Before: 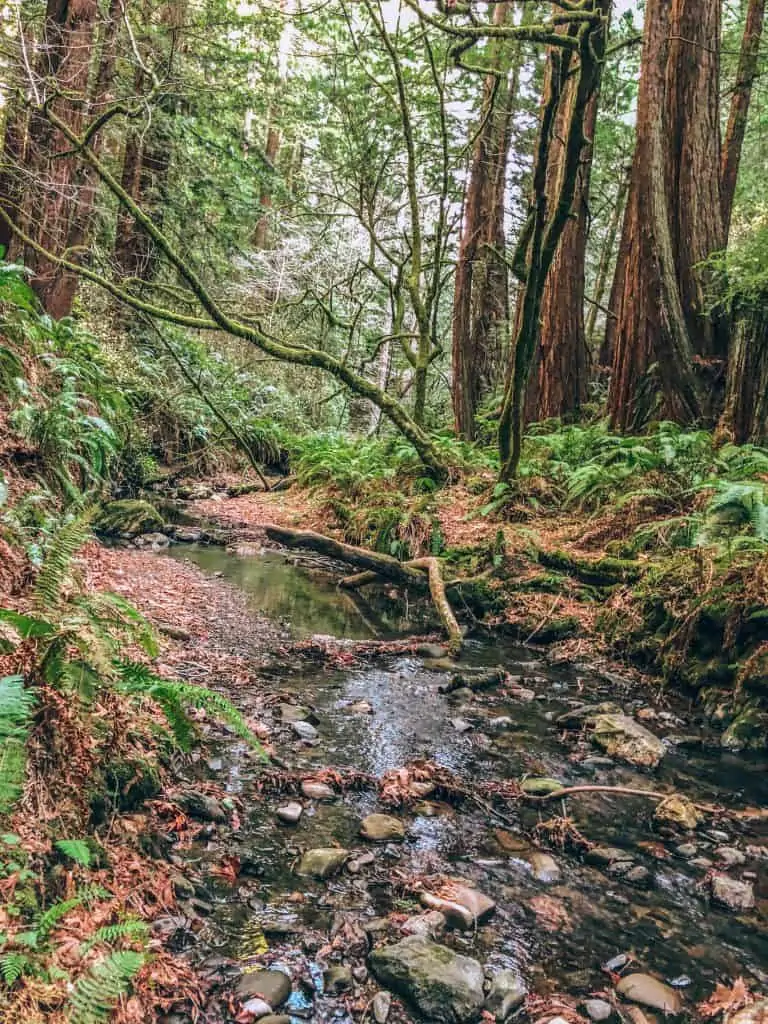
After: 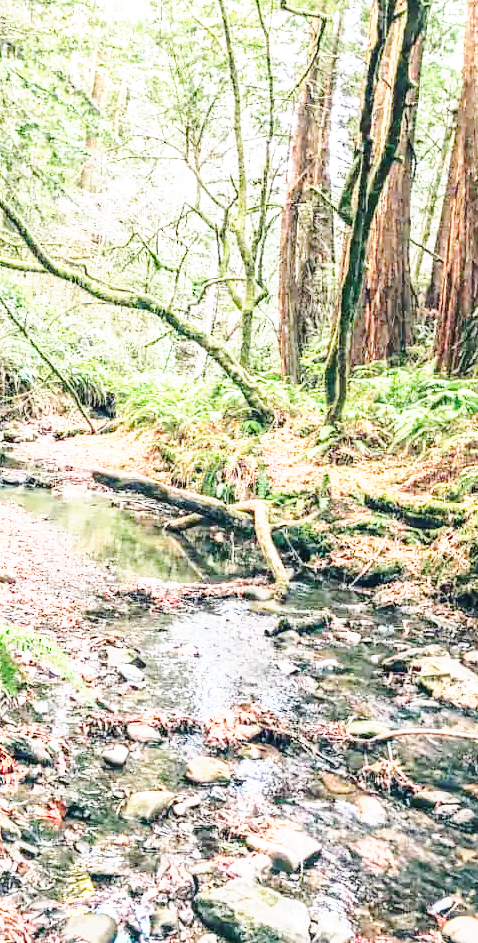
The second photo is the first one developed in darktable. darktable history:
base curve: curves: ch0 [(0, 0) (0.025, 0.046) (0.112, 0.277) (0.467, 0.74) (0.814, 0.929) (1, 0.942)], preserve colors none
crop and rotate: left 22.734%, top 5.646%, right 15.025%, bottom 2.252%
exposure: black level correction 0, exposure 0.93 EV, compensate highlight preservation false
tone equalizer: -8 EV -0.763 EV, -7 EV -0.739 EV, -6 EV -0.58 EV, -5 EV -0.383 EV, -3 EV 0.403 EV, -2 EV 0.6 EV, -1 EV 0.677 EV, +0 EV 0.75 EV
